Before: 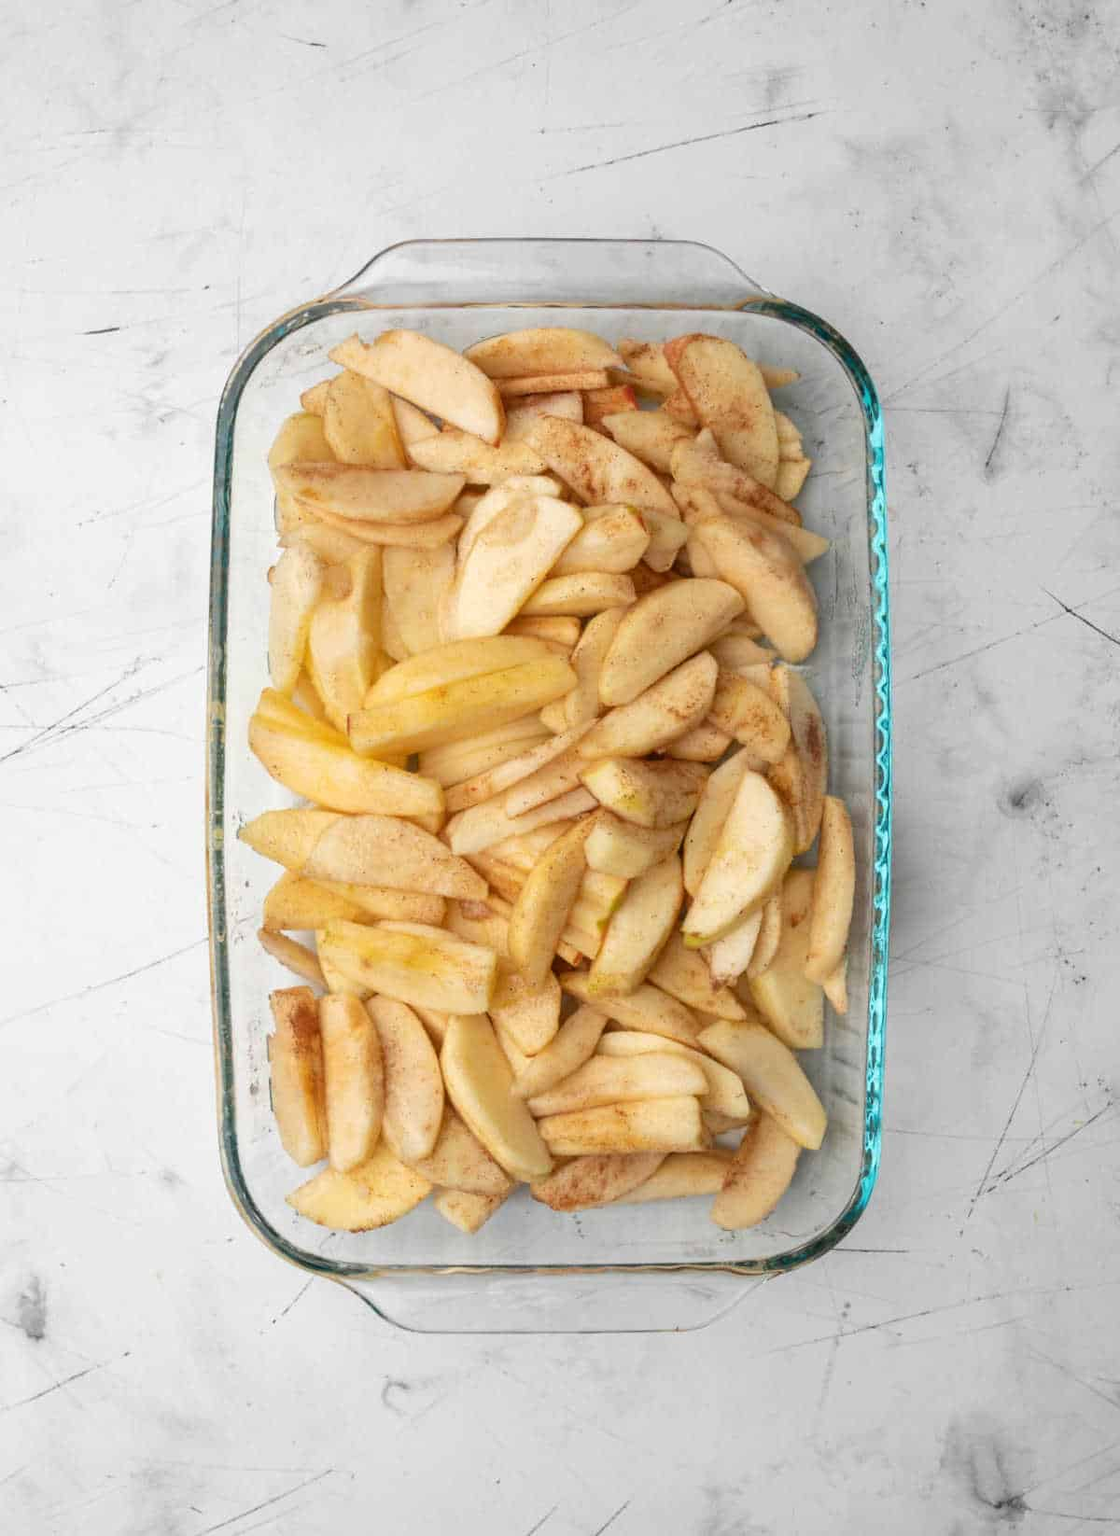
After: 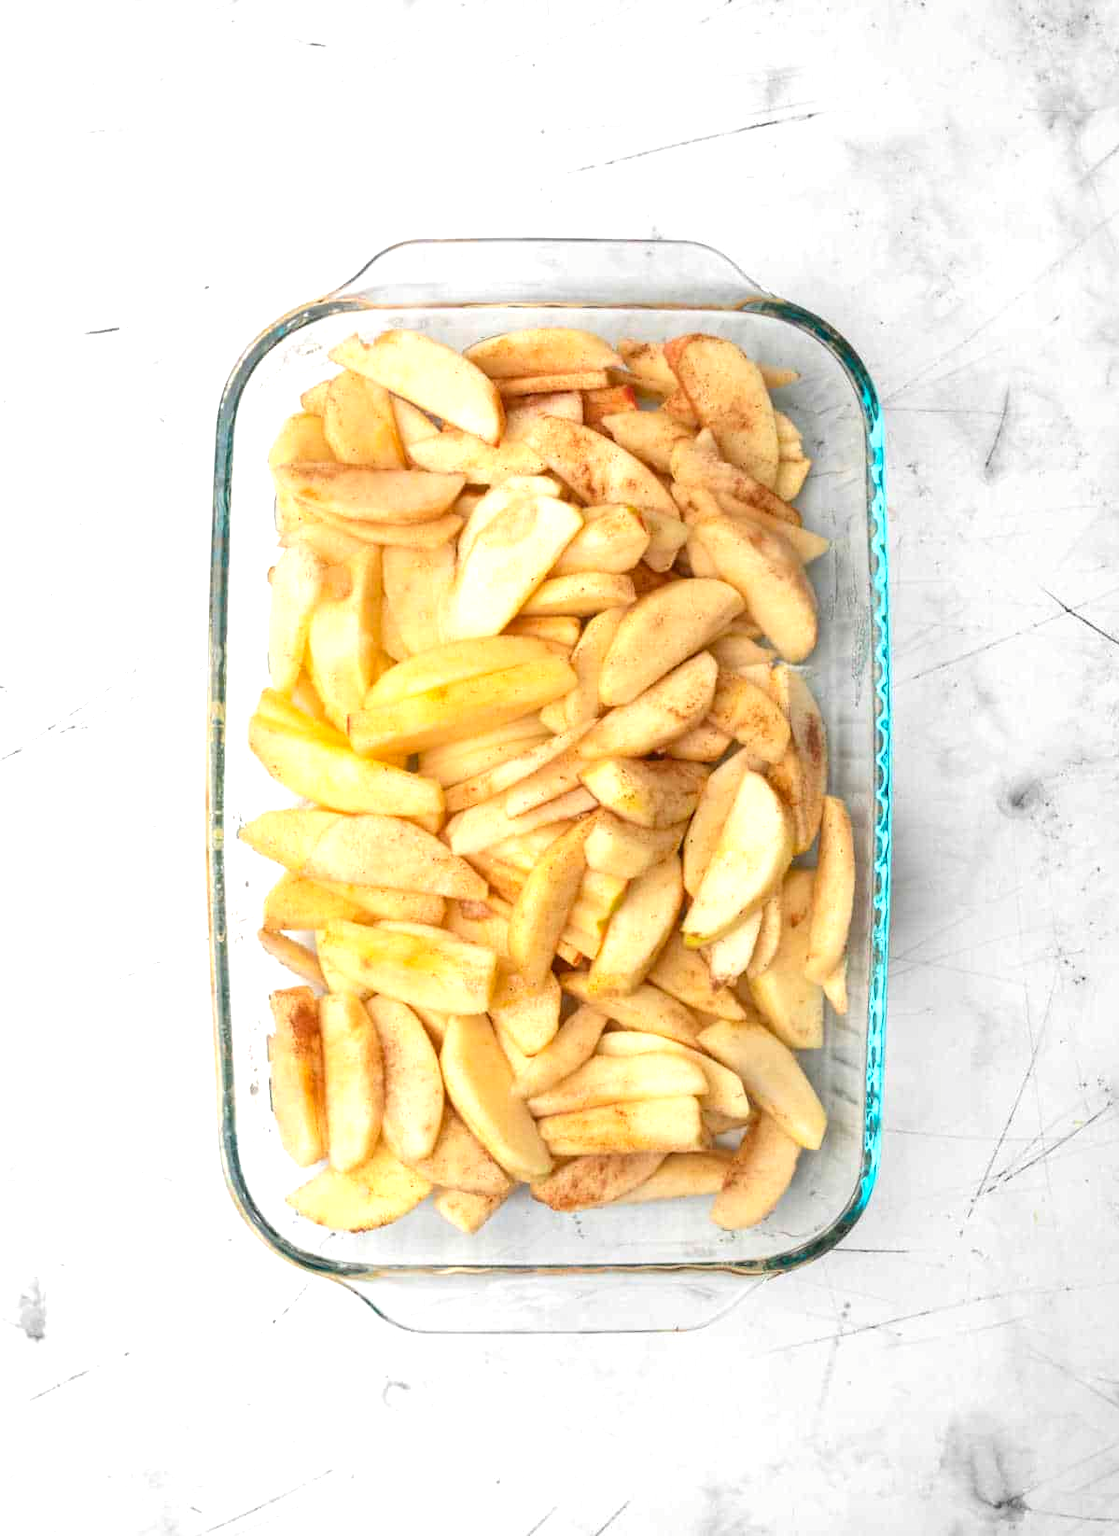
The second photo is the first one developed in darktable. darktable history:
exposure: black level correction 0, exposure 0.698 EV, compensate highlight preservation false
color correction: highlights b* 0.033, saturation 1.11
